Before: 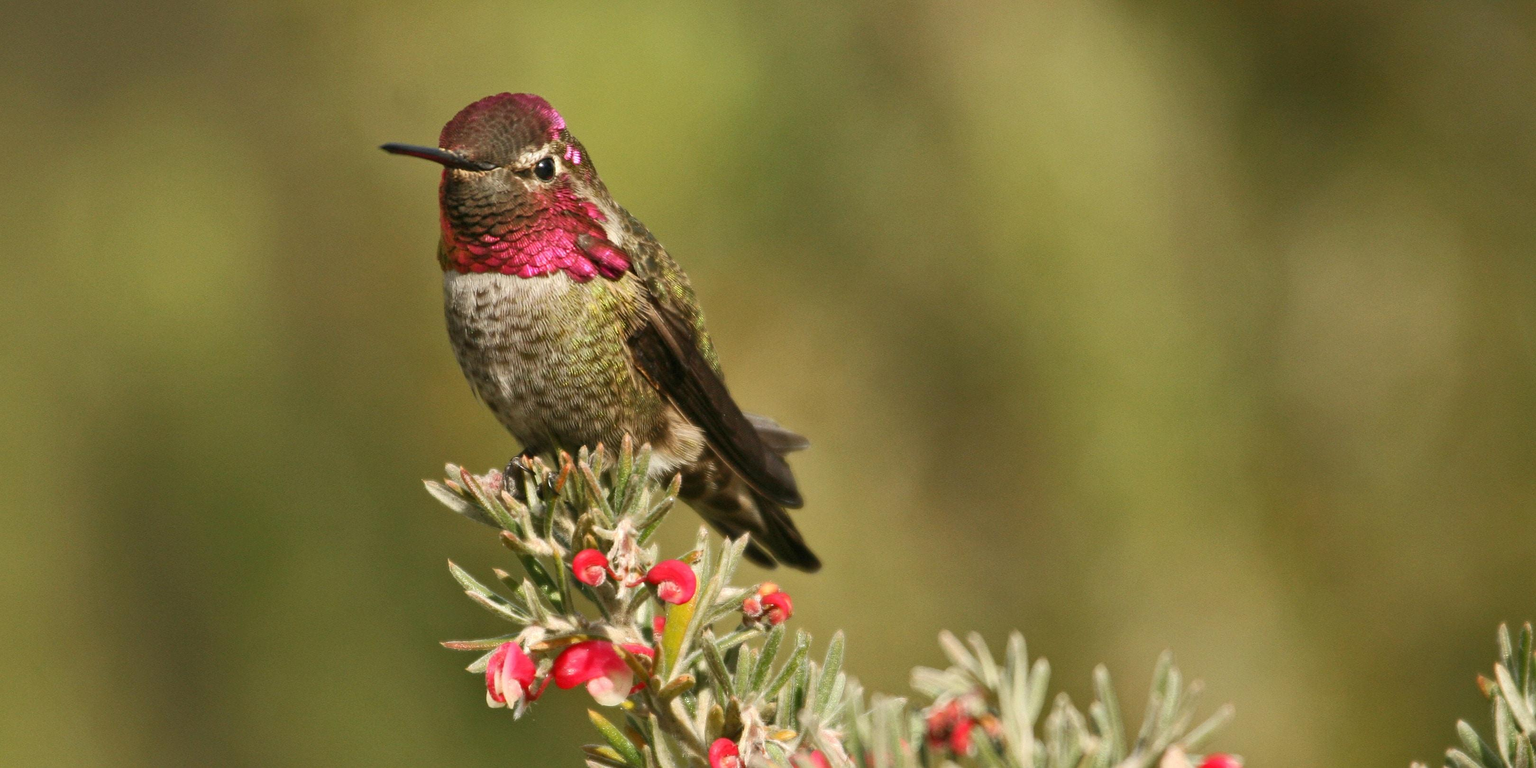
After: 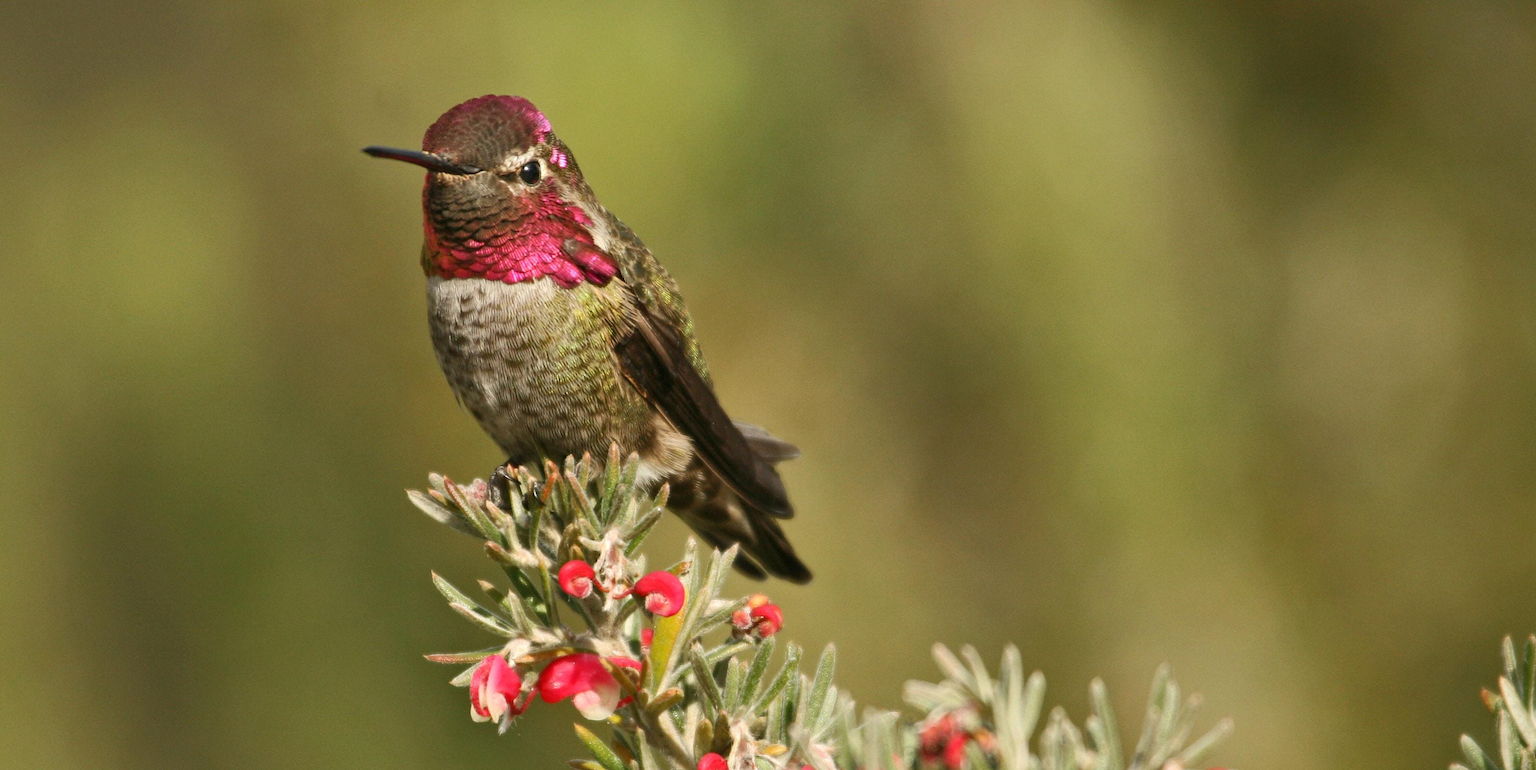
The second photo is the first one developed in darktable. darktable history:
crop: left 1.637%, right 0.282%, bottom 1.551%
